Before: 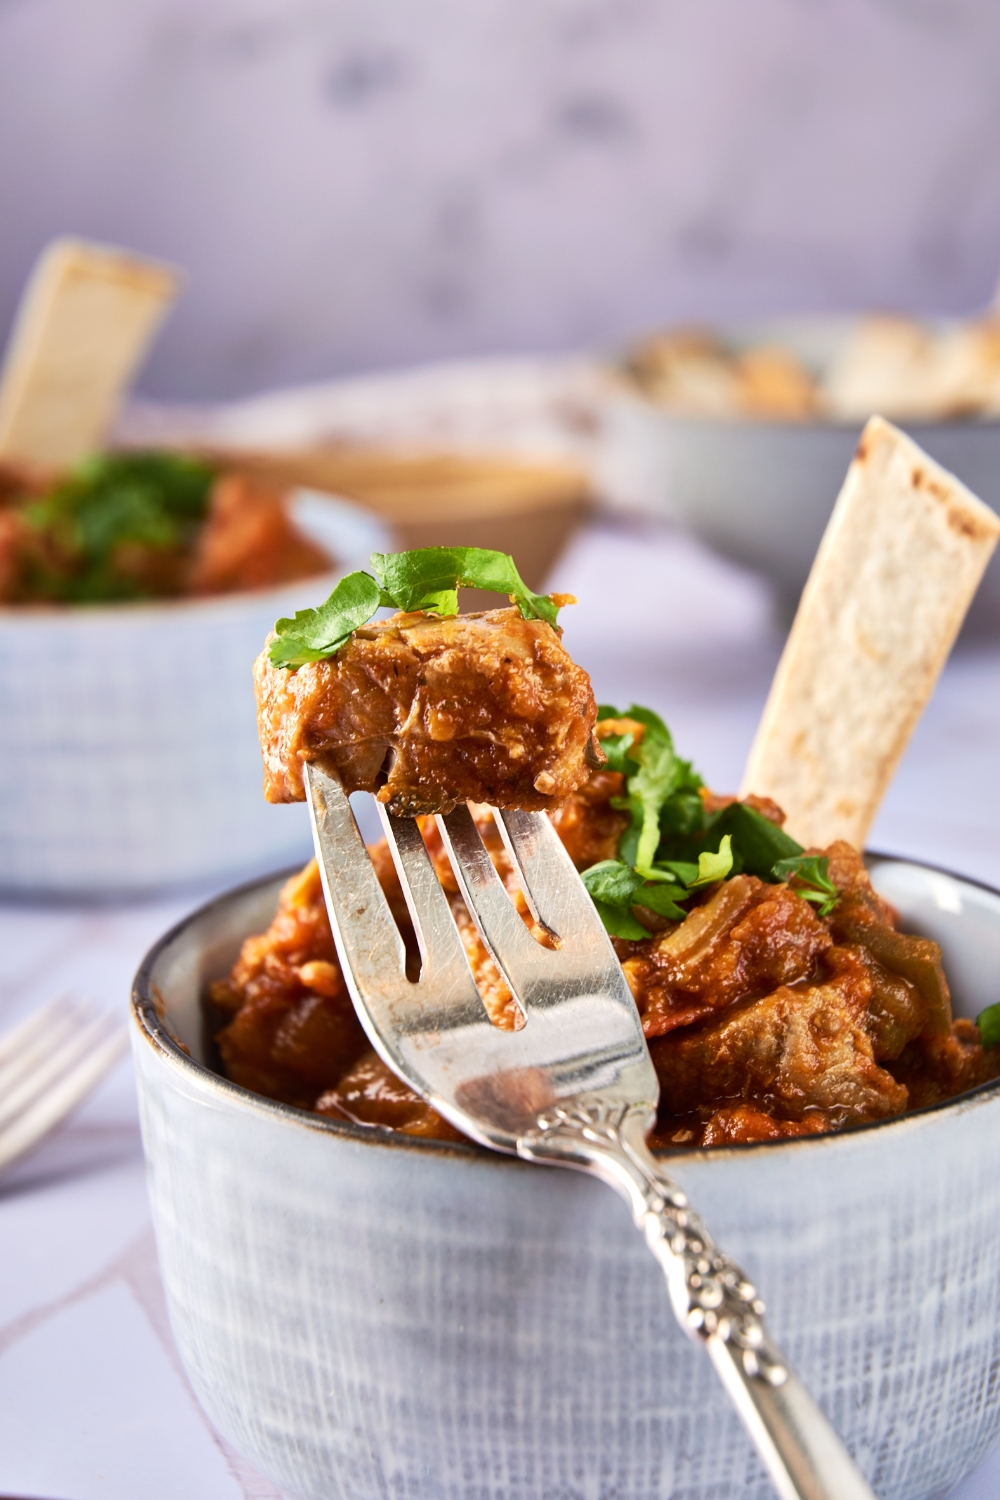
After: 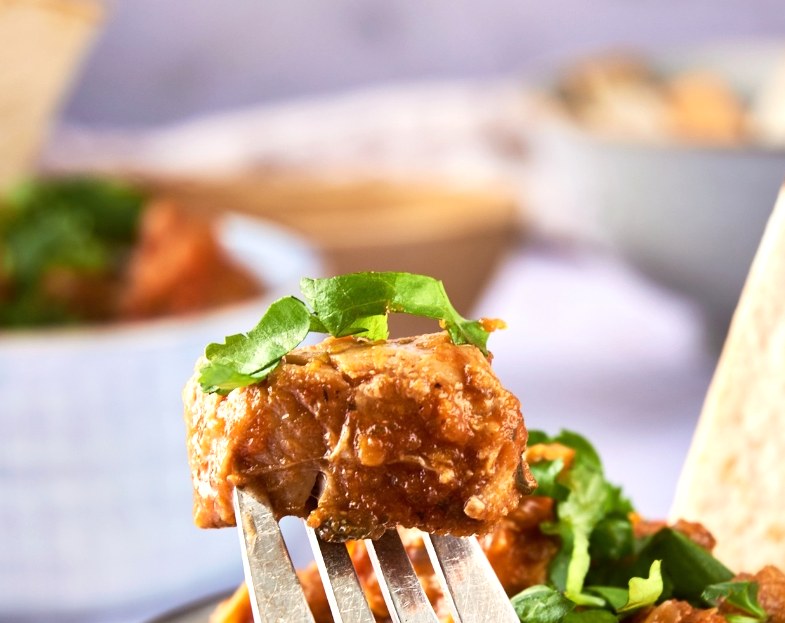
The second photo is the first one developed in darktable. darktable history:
crop: left 7.036%, top 18.398%, right 14.379%, bottom 40.043%
exposure: exposure 0.29 EV, compensate highlight preservation false
